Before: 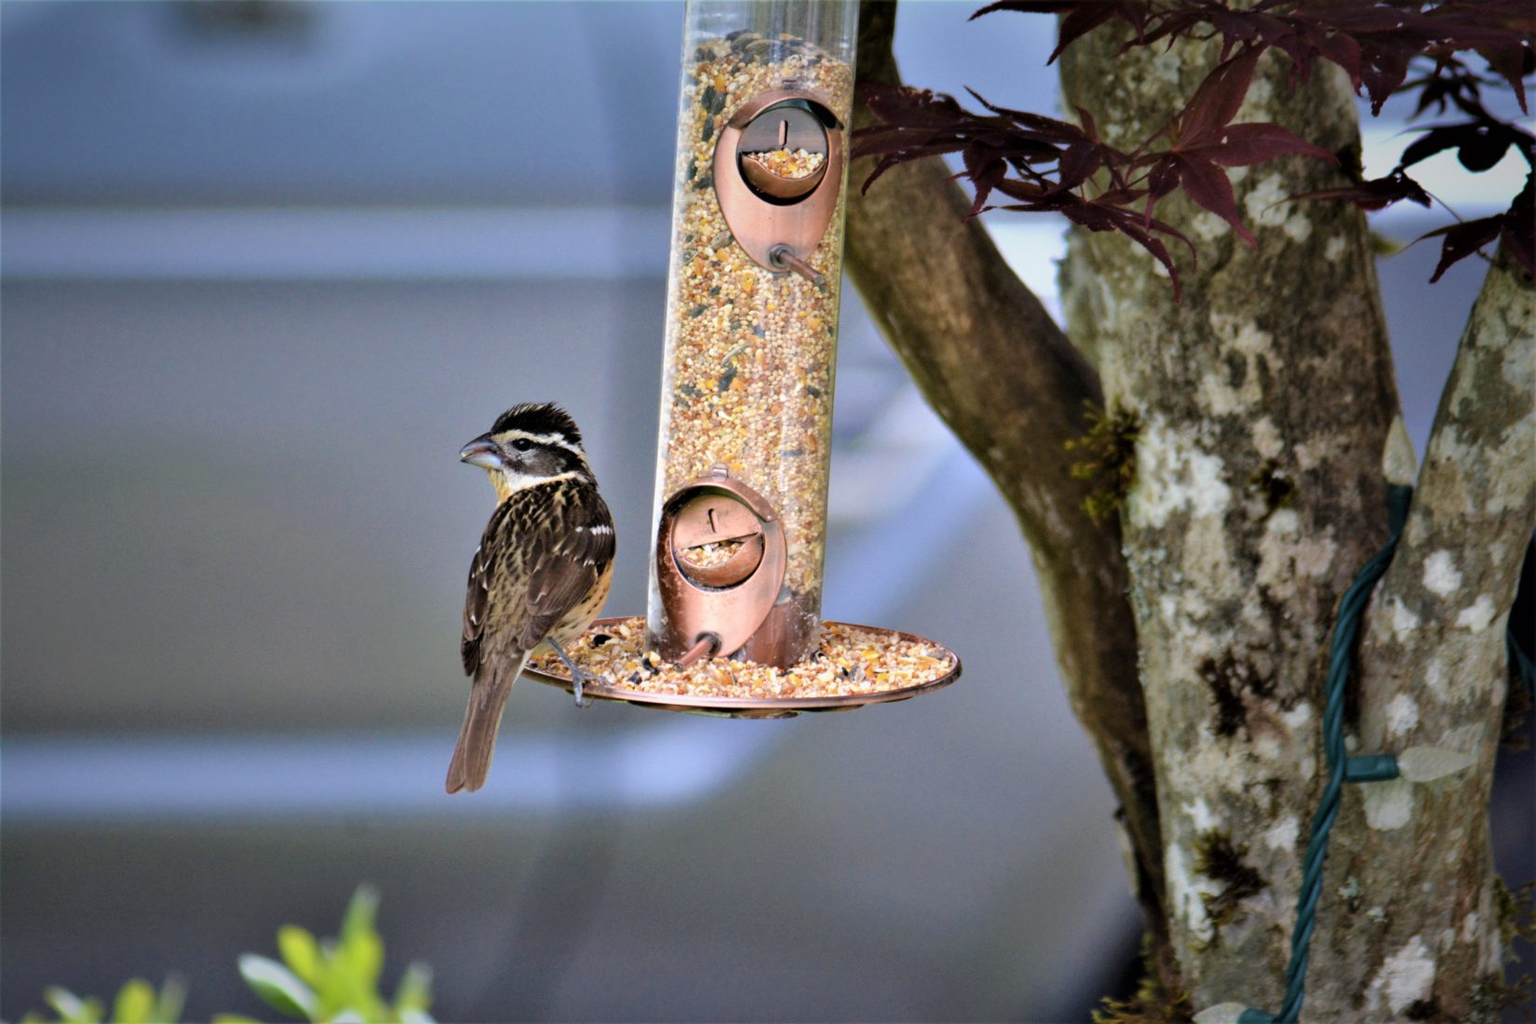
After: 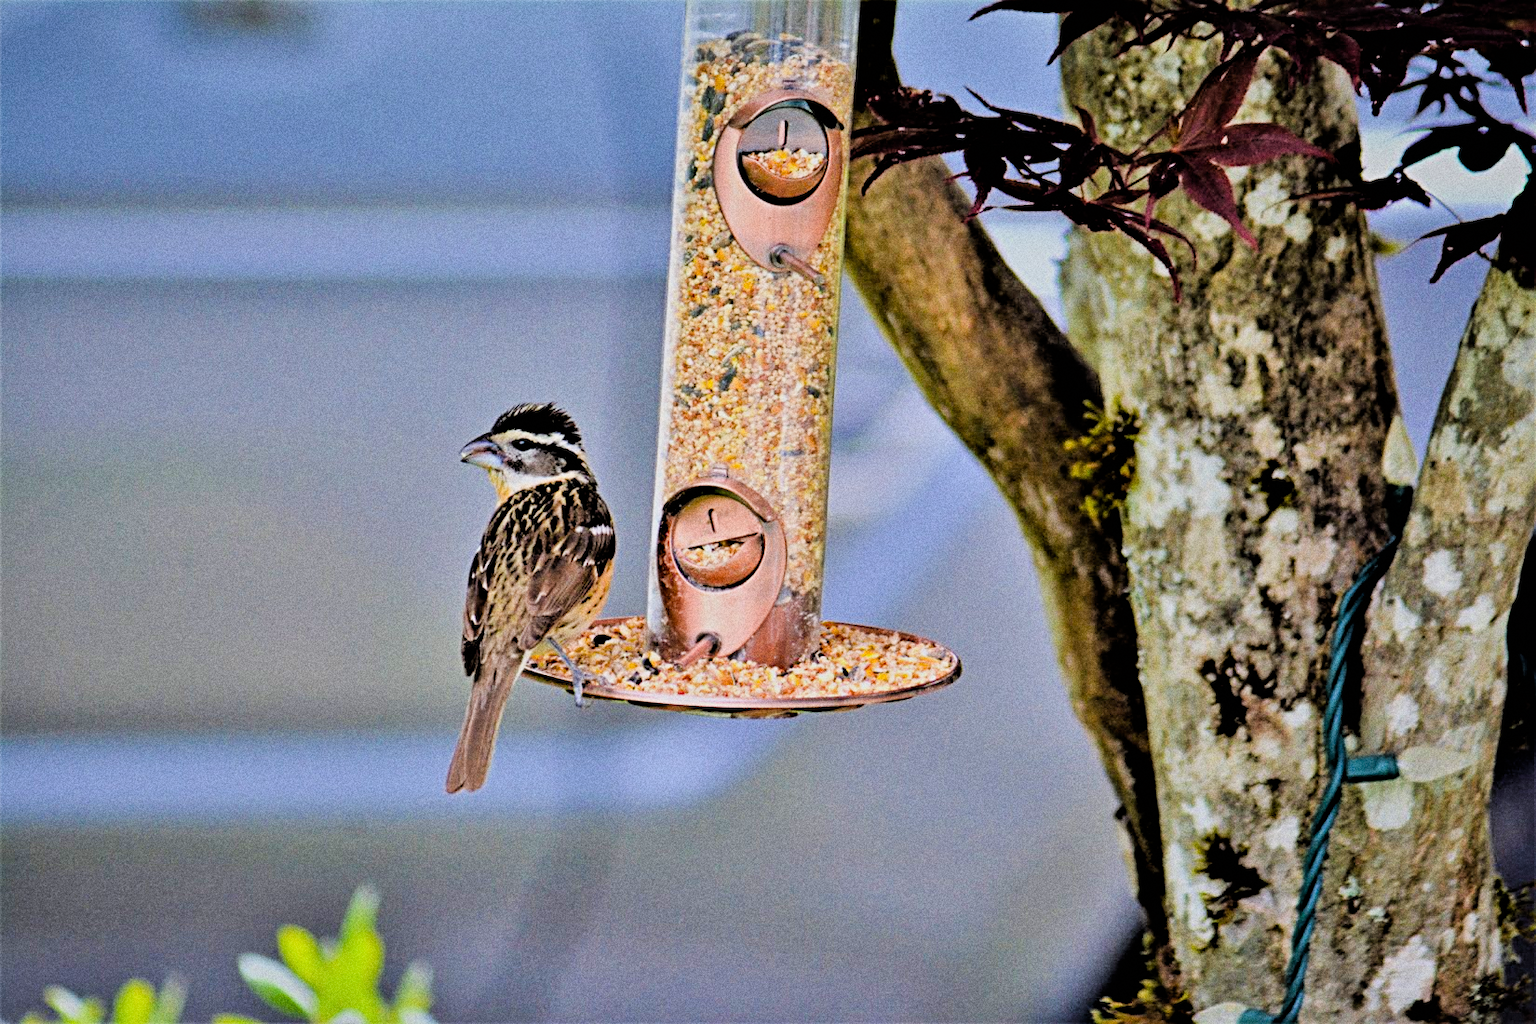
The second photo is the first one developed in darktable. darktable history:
tone equalizer: -7 EV 0.15 EV, -6 EV 0.6 EV, -5 EV 1.15 EV, -4 EV 1.33 EV, -3 EV 1.15 EV, -2 EV 0.6 EV, -1 EV 0.15 EV, mask exposure compensation -0.5 EV
filmic rgb: black relative exposure -4.14 EV, white relative exposure 5.1 EV, hardness 2.11, contrast 1.165
grain: coarseness 11.82 ISO, strength 36.67%, mid-tones bias 74.17%
color balance: lift [1, 1.001, 0.999, 1.001], gamma [1, 1.004, 1.007, 0.993], gain [1, 0.991, 0.987, 1.013], contrast 10%, output saturation 120%
sharpen: radius 4.883
